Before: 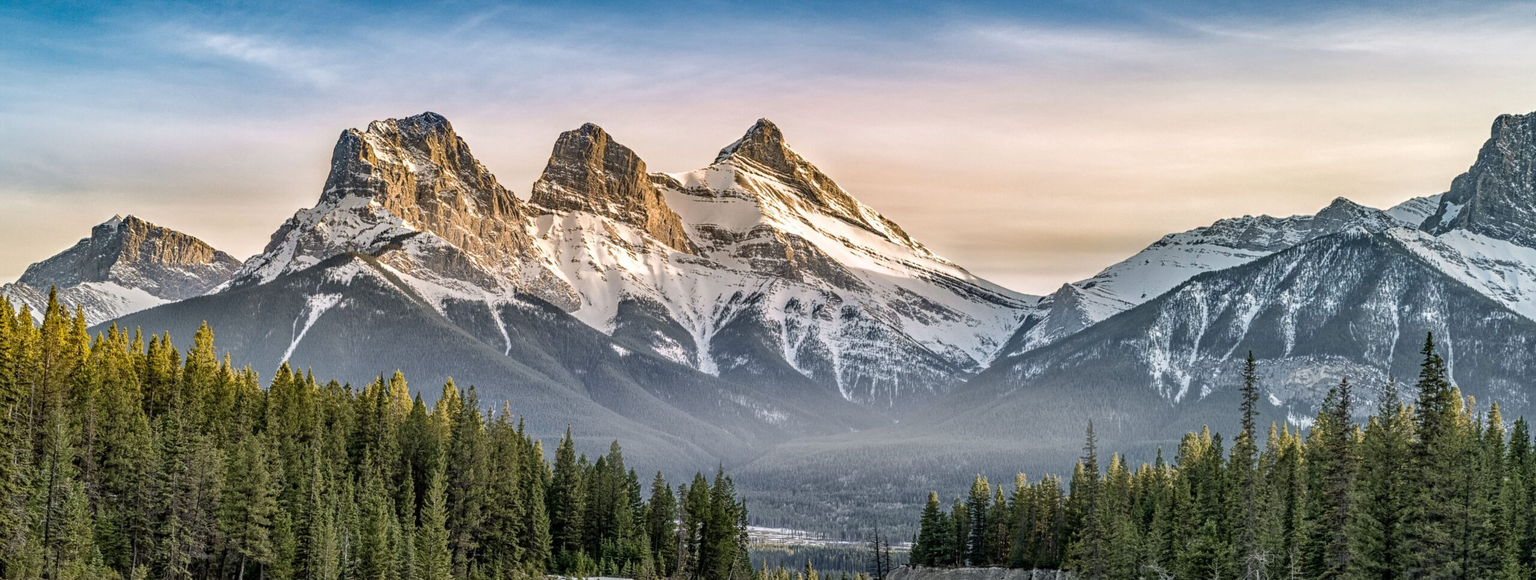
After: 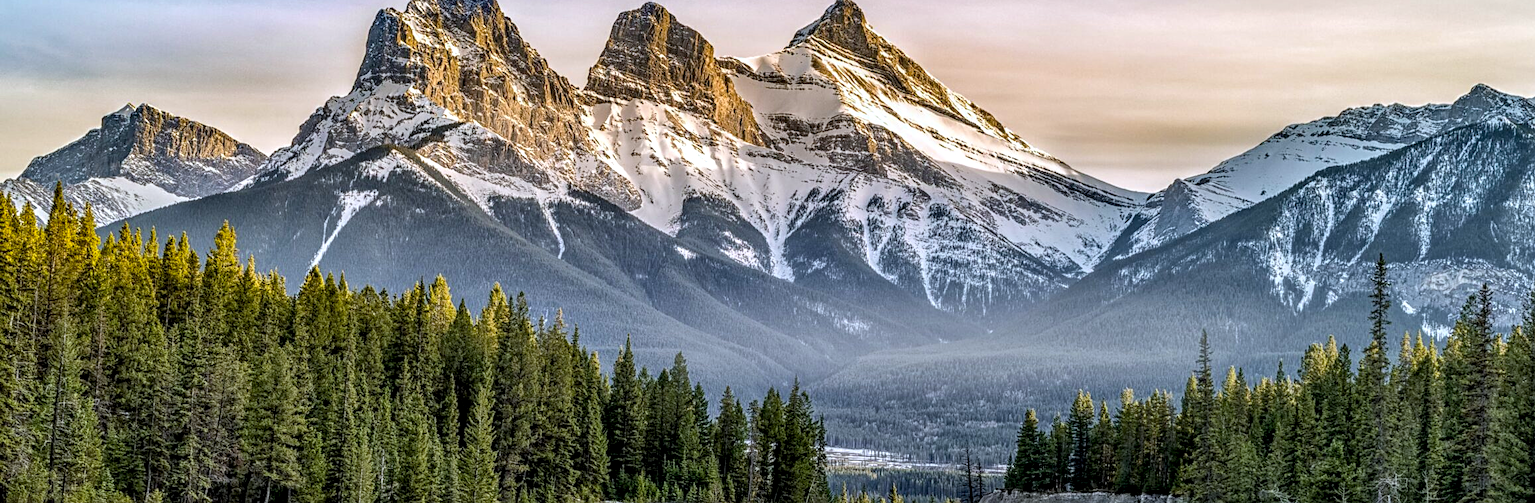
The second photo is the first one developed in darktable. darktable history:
crop: top 20.916%, right 9.437%, bottom 0.316%
contrast equalizer: octaves 7, y [[0.6 ×6], [0.55 ×6], [0 ×6], [0 ×6], [0 ×6]], mix 0.15
white balance: red 0.967, blue 1.049
sharpen: amount 0.2
color balance rgb: perceptual saturation grading › global saturation 20%, global vibrance 20%
local contrast: detail 130%
